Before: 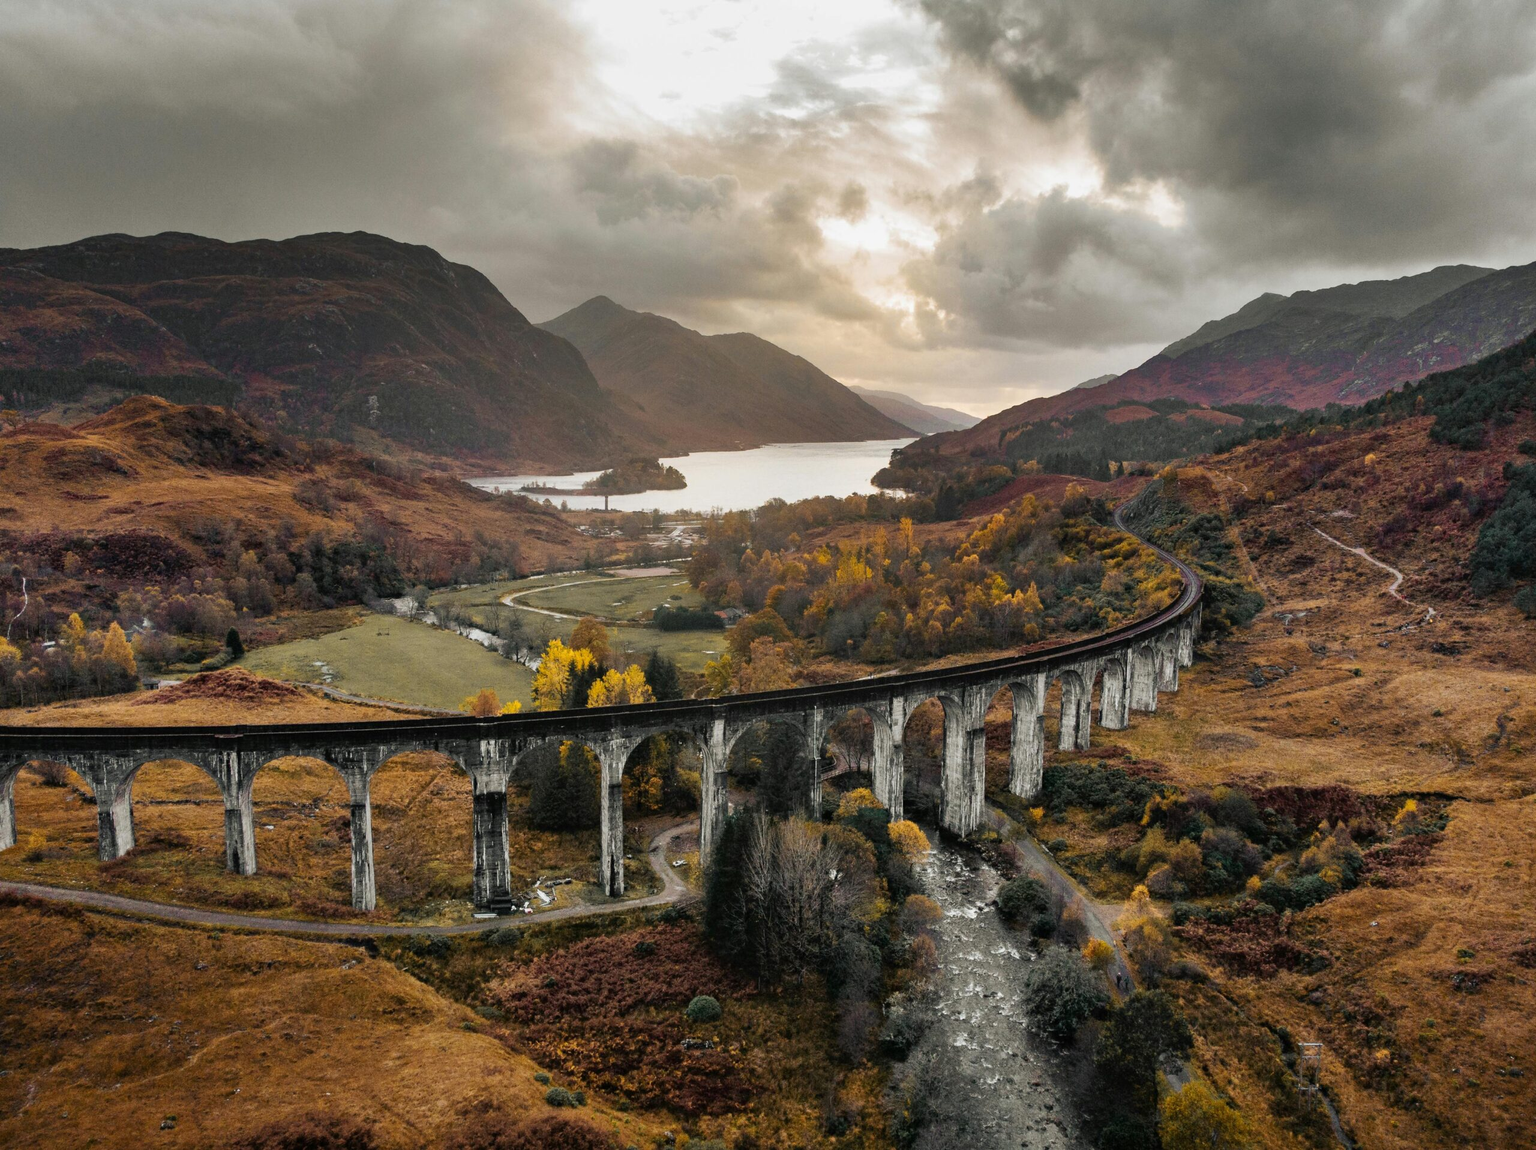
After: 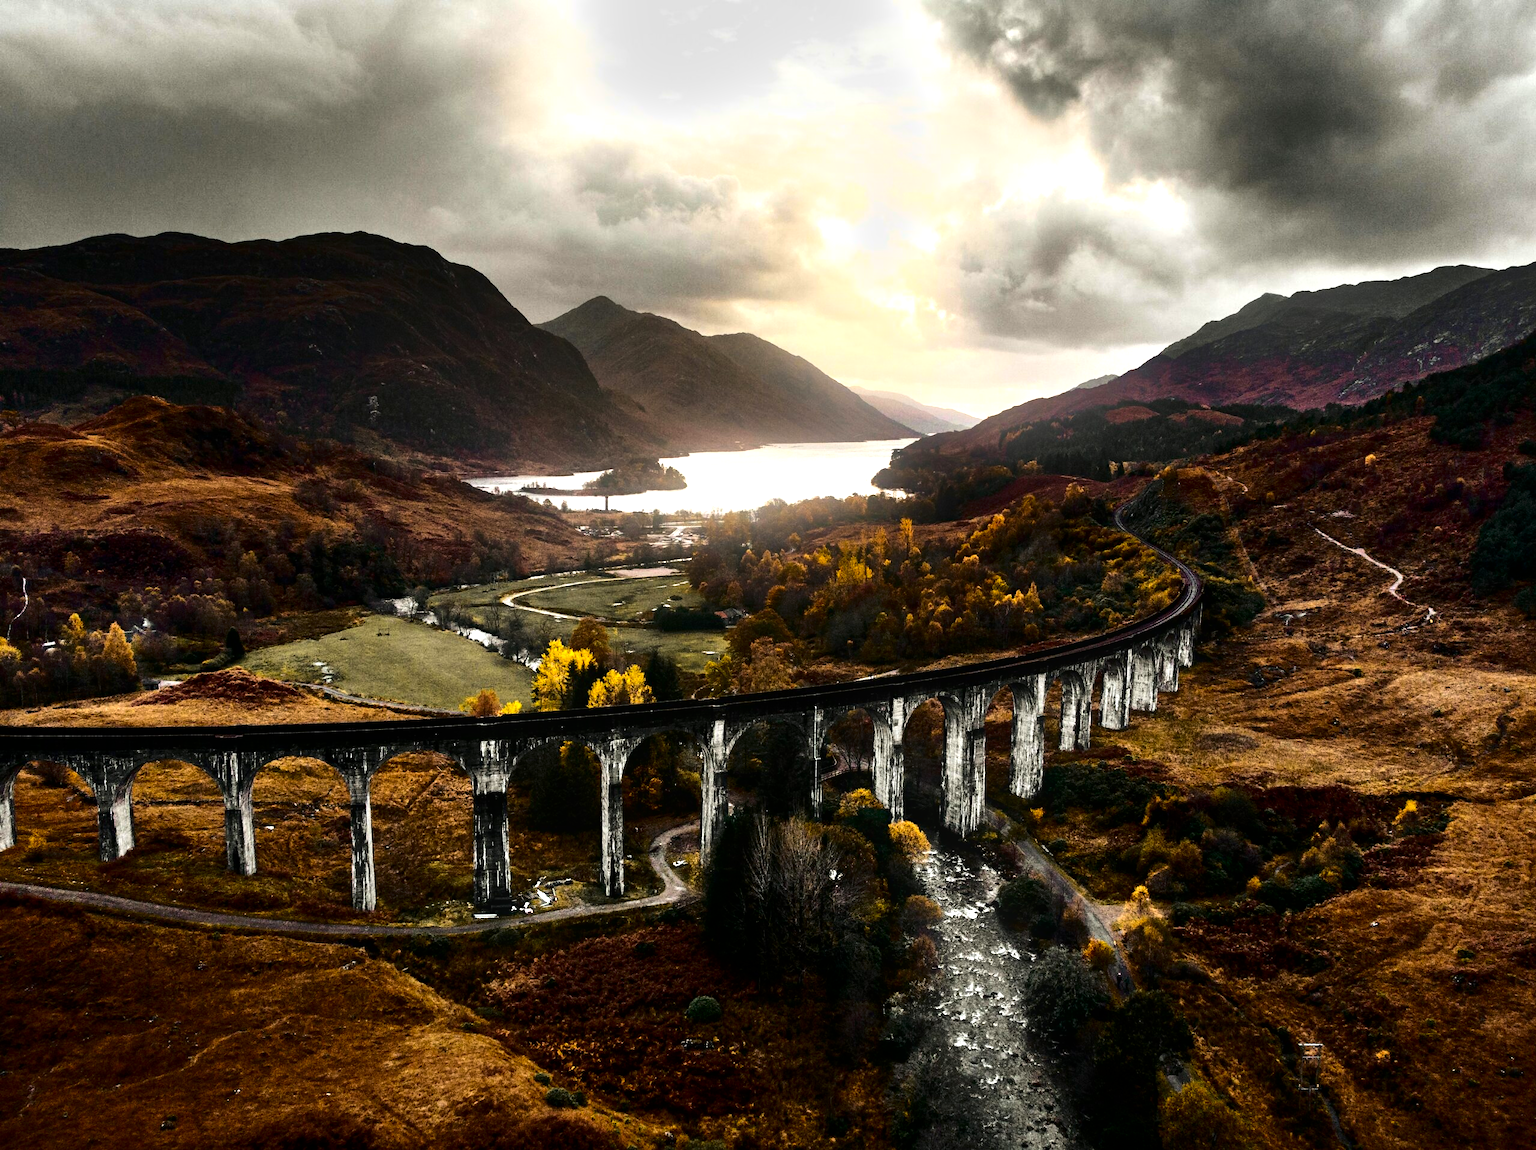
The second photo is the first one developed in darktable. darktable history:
contrast brightness saturation: contrast 0.13, brightness -0.24, saturation 0.14
bloom: size 13.65%, threshold 98.39%, strength 4.82%
tone equalizer: -8 EV -1.08 EV, -7 EV -1.01 EV, -6 EV -0.867 EV, -5 EV -0.578 EV, -3 EV 0.578 EV, -2 EV 0.867 EV, -1 EV 1.01 EV, +0 EV 1.08 EV, edges refinement/feathering 500, mask exposure compensation -1.57 EV, preserve details no
